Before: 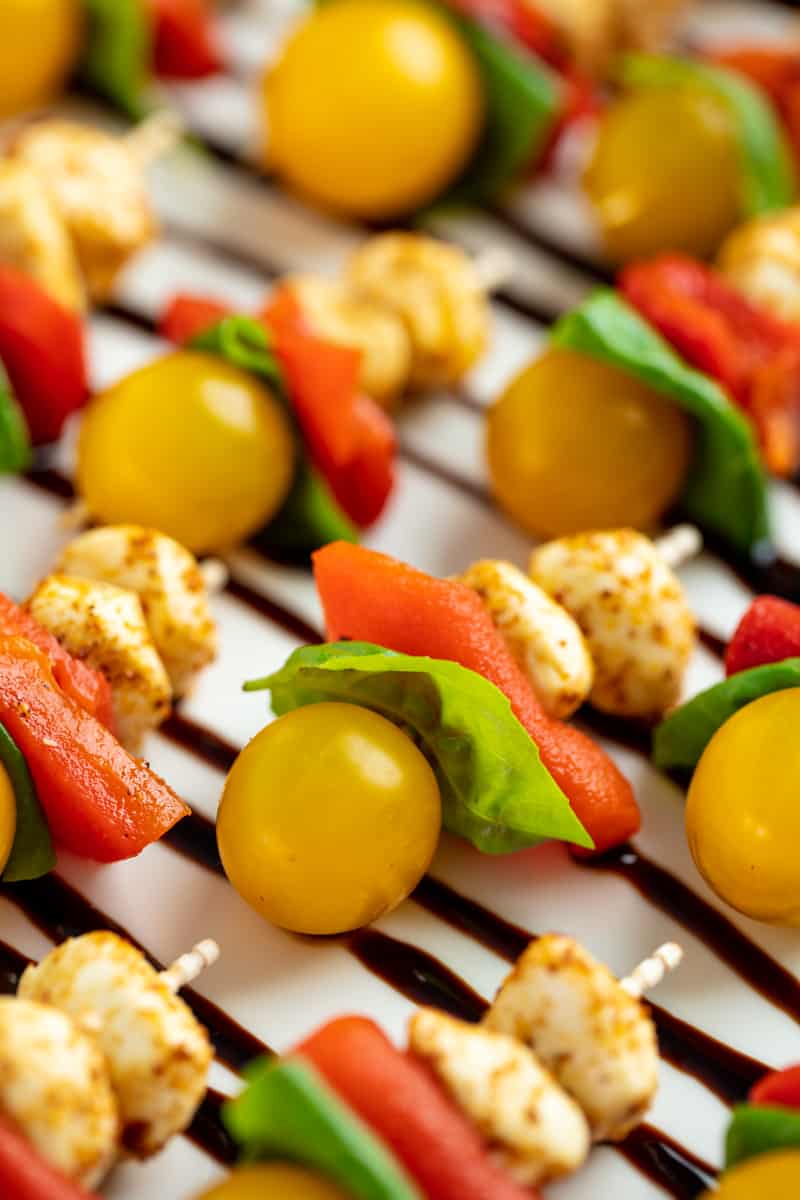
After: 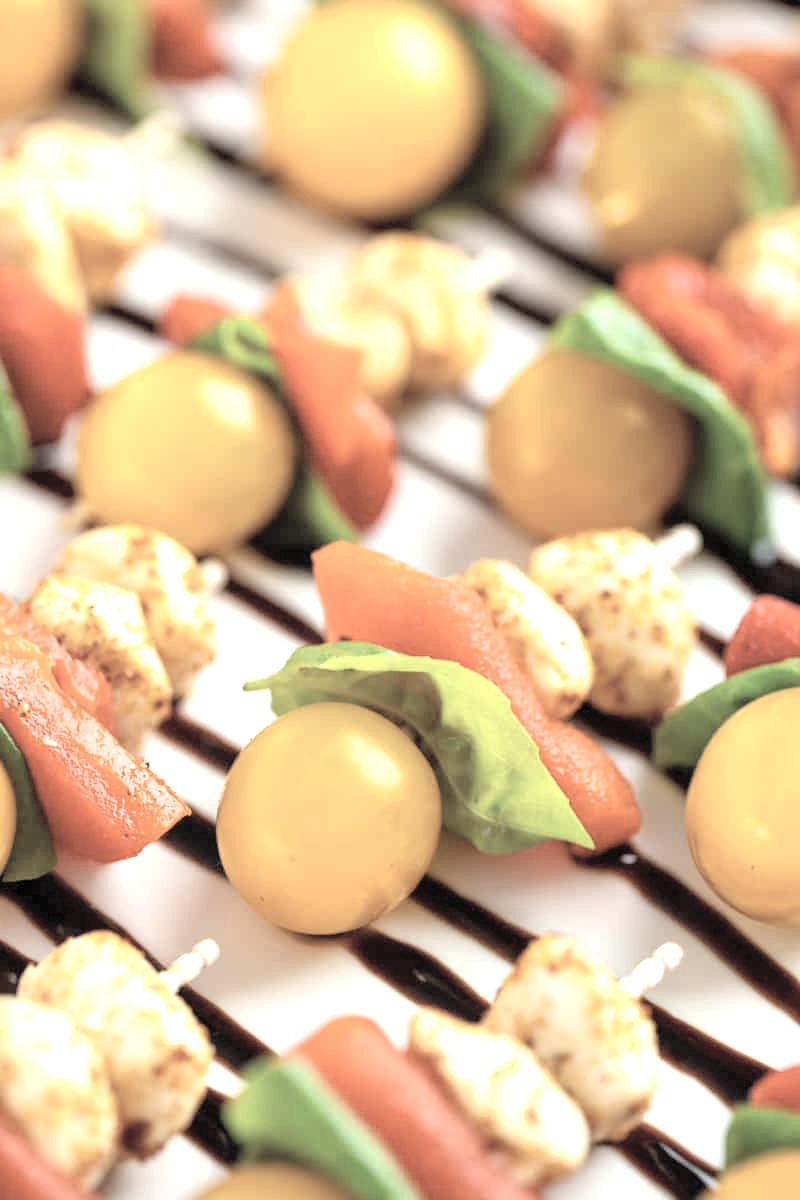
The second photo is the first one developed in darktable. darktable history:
exposure: black level correction 0, exposure 0.7 EV, compensate highlight preservation false
contrast brightness saturation: brightness 0.188, saturation -0.504
